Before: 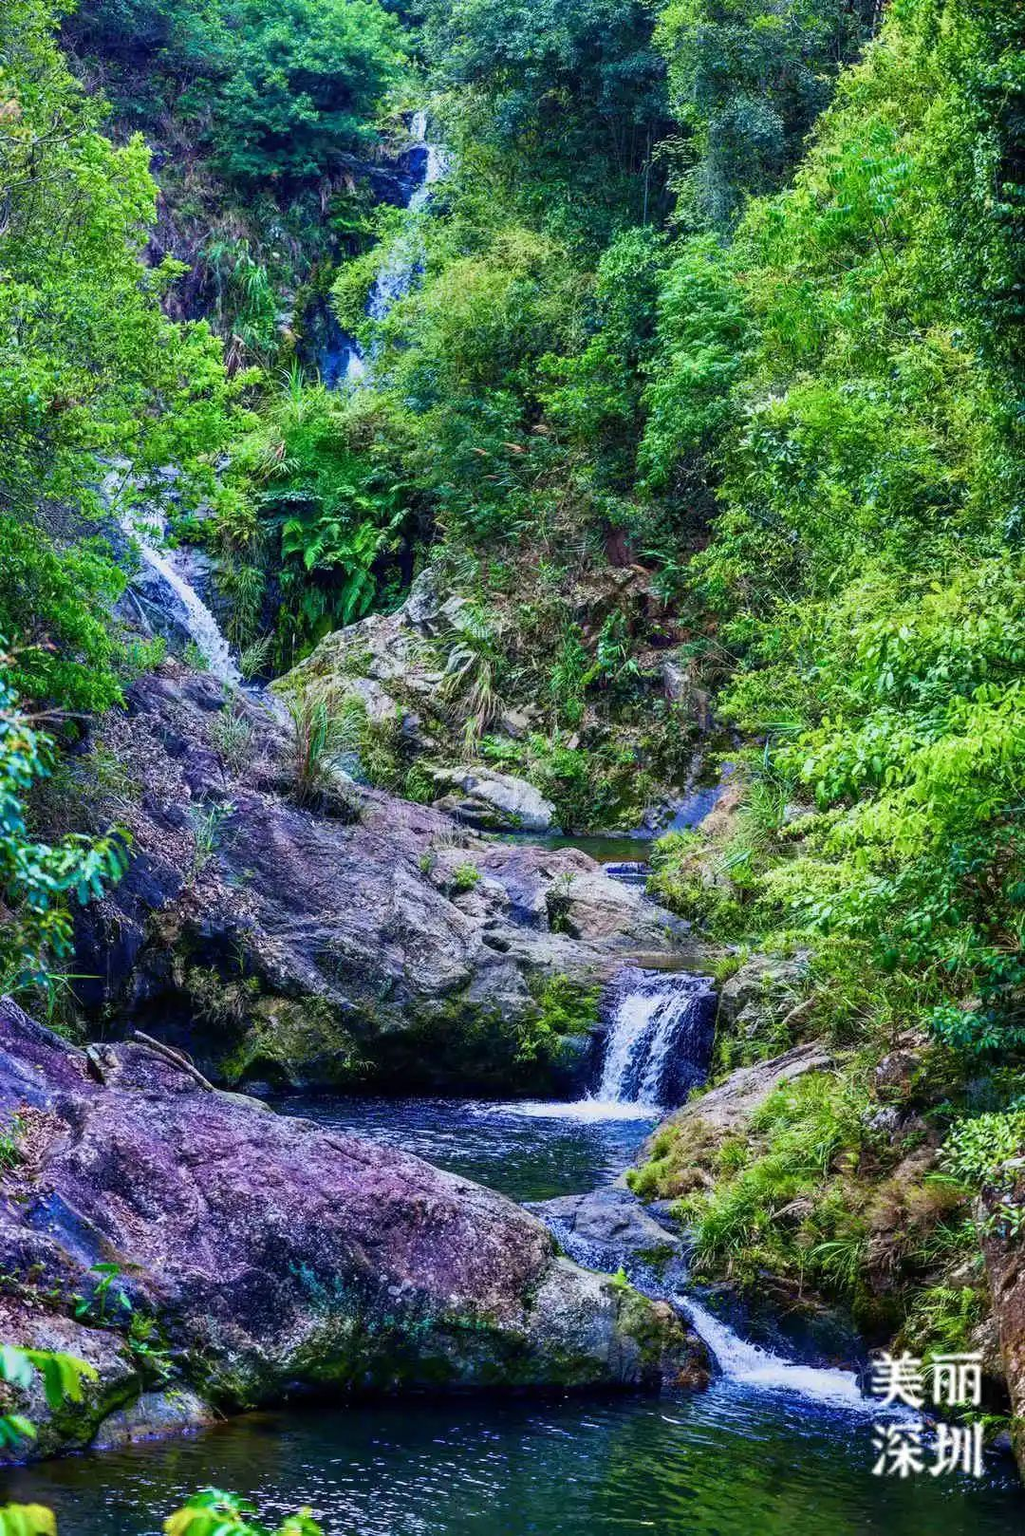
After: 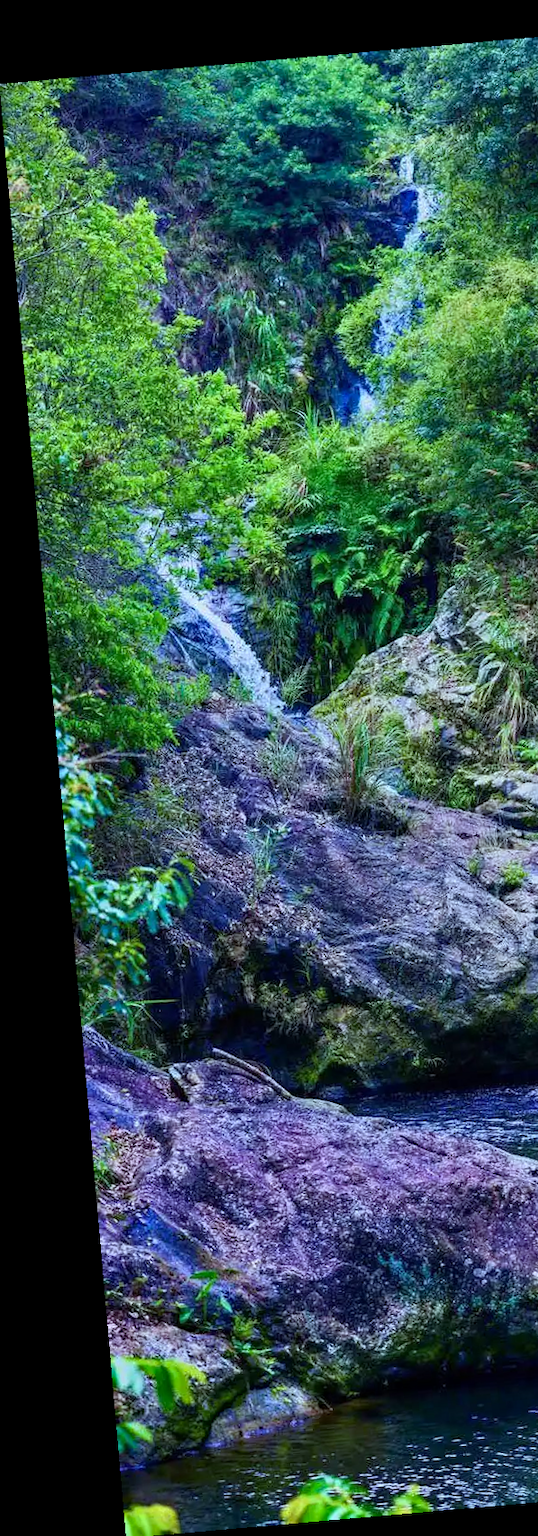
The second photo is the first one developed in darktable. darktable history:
rotate and perspective: rotation -4.98°, automatic cropping off
white balance: red 0.925, blue 1.046
crop and rotate: left 0%, top 0%, right 50.845%
haze removal: adaptive false
